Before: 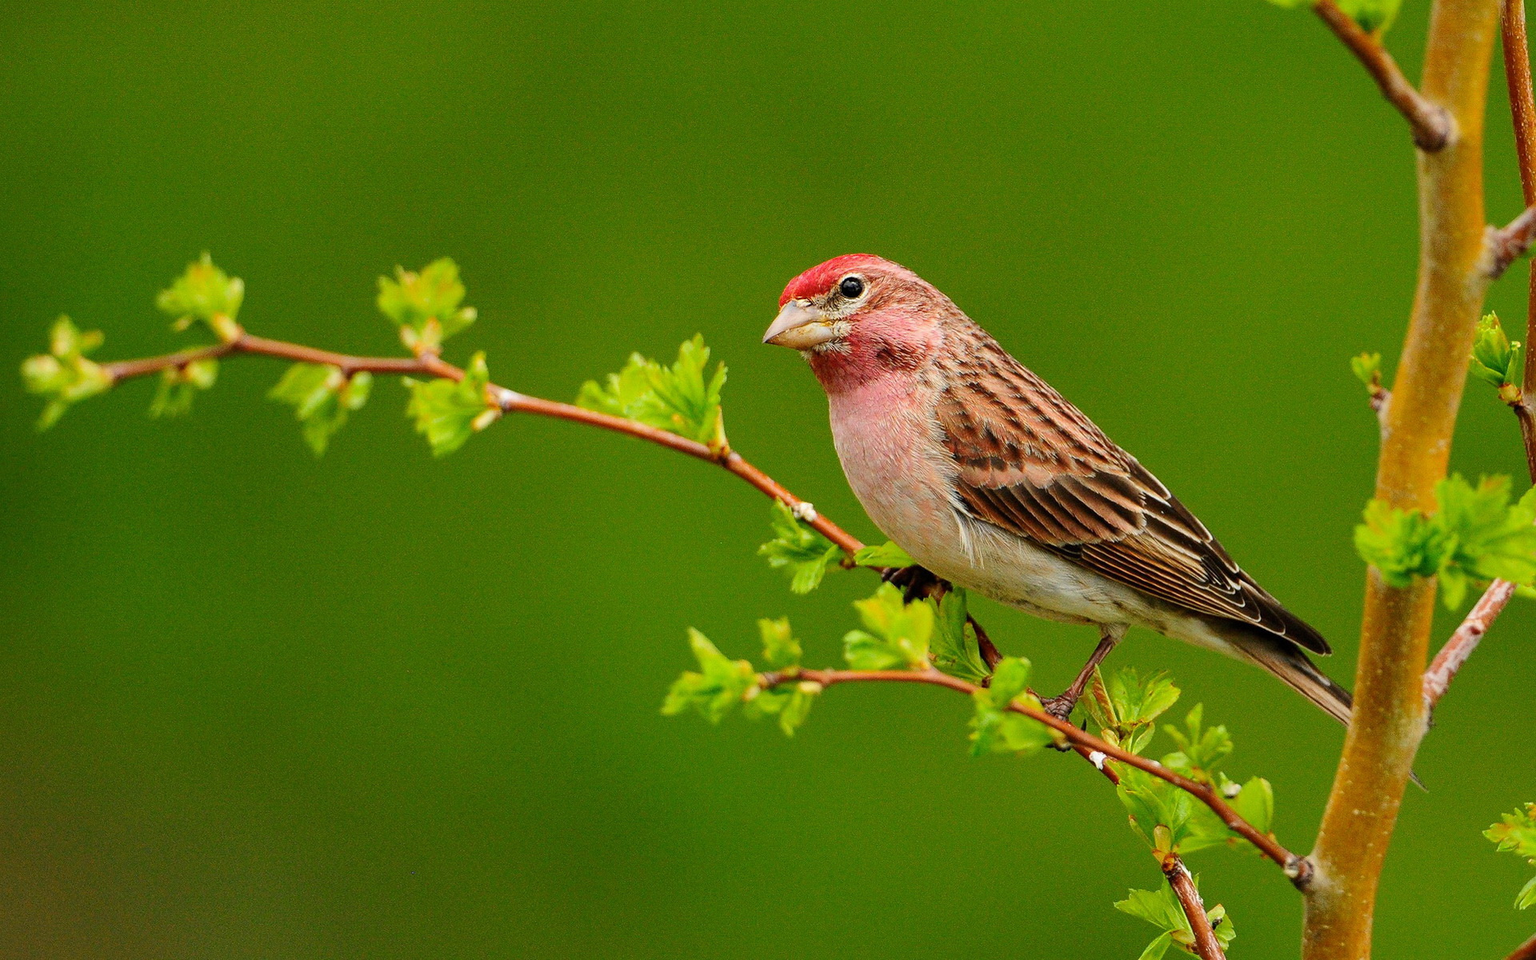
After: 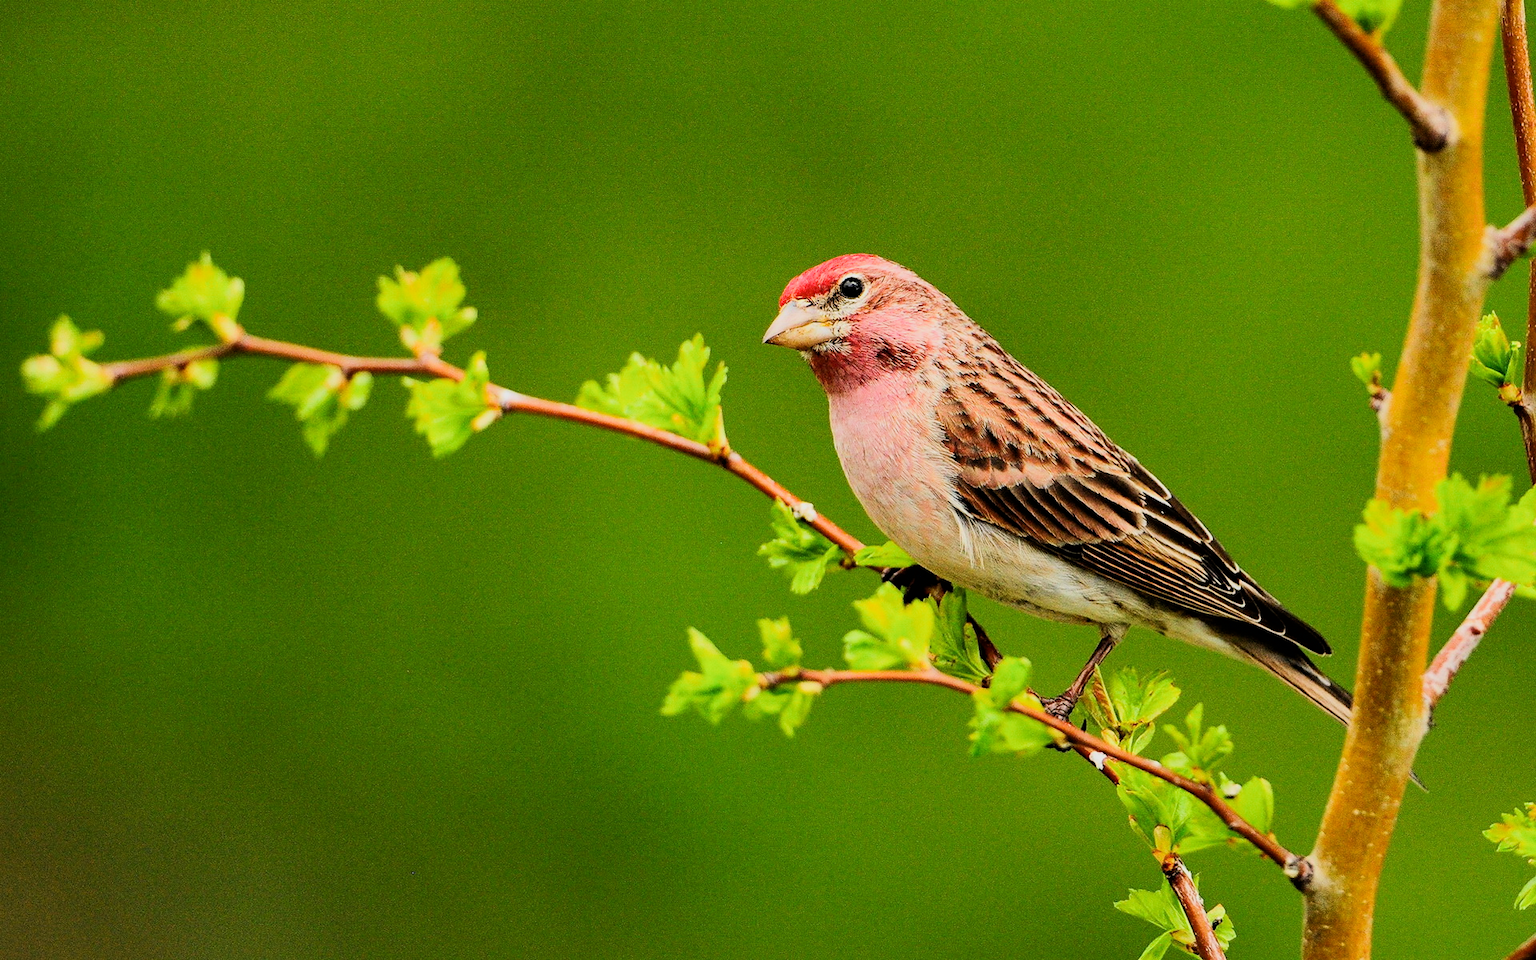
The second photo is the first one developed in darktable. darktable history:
exposure: black level correction 0.002, compensate exposure bias true, compensate highlight preservation false
filmic rgb: black relative exposure -7.99 EV, white relative exposure 4.04 EV, hardness 4.12, latitude 49.94%, contrast 1.101, iterations of high-quality reconstruction 0
tone equalizer: -8 EV 0.011 EV, -7 EV -0.039 EV, -6 EV 0.011 EV, -5 EV 0.043 EV, -4 EV 0.301 EV, -3 EV 0.633 EV, -2 EV 0.583 EV, -1 EV 0.183 EV, +0 EV 0.033 EV, edges refinement/feathering 500, mask exposure compensation -1.57 EV, preserve details no
